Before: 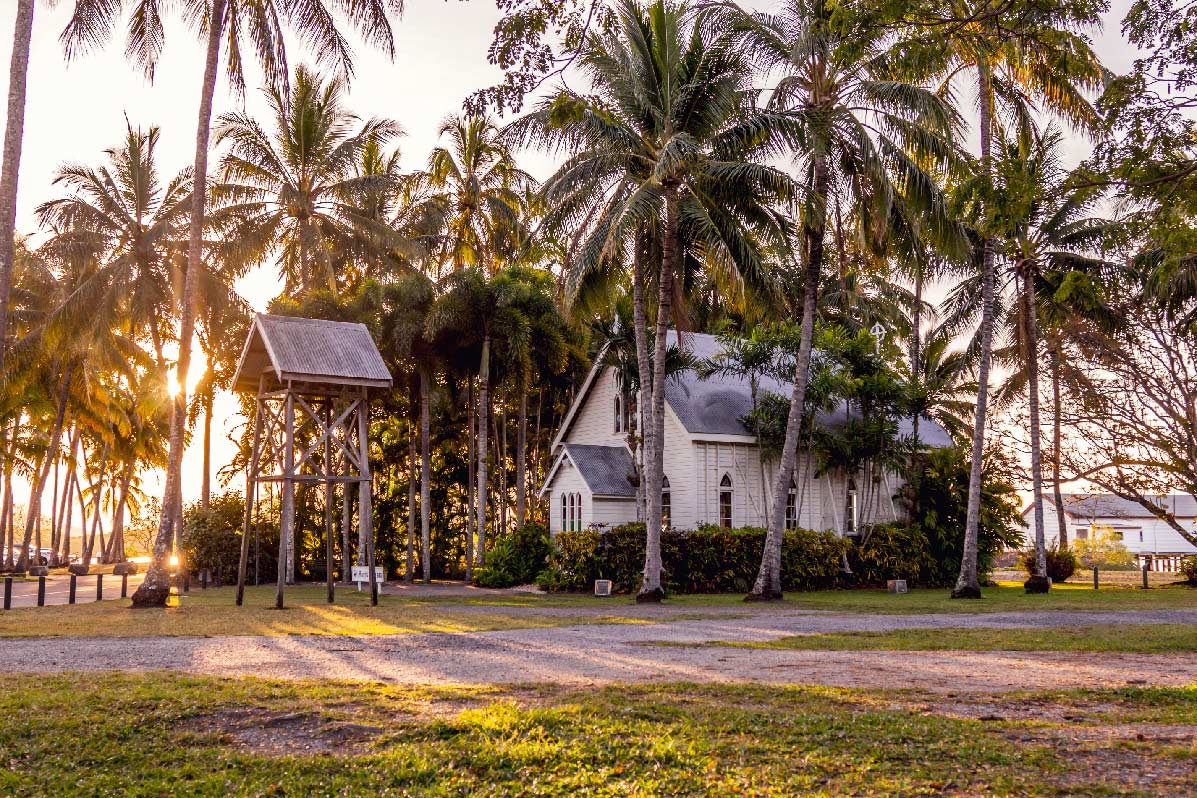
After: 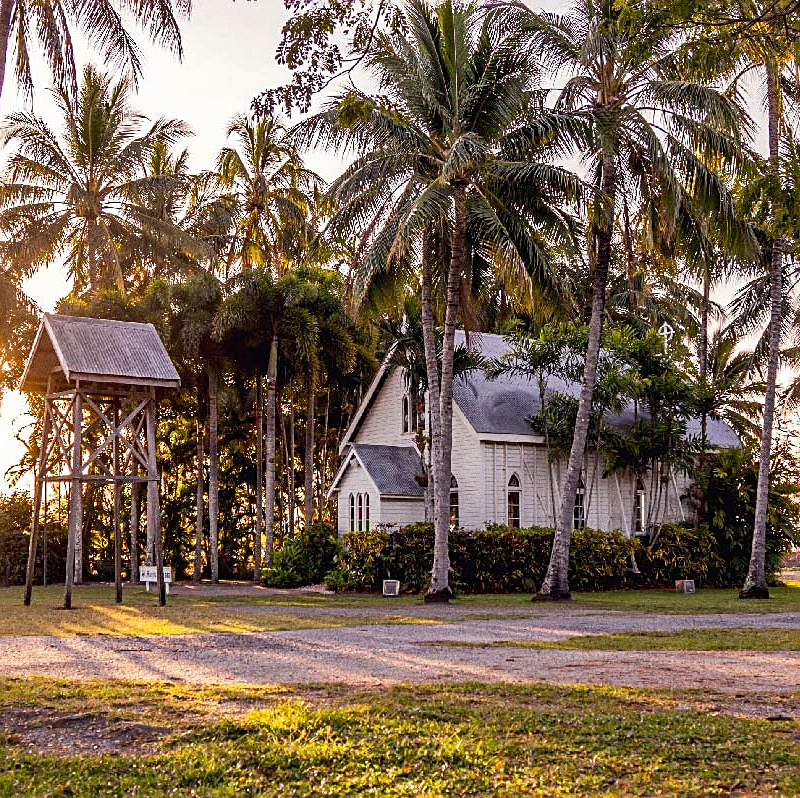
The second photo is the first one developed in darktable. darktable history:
crop and rotate: left 17.732%, right 15.423%
shadows and highlights: shadows 20.91, highlights -35.45, soften with gaussian
grain: coarseness 8.68 ISO, strength 31.94%
sharpen: on, module defaults
